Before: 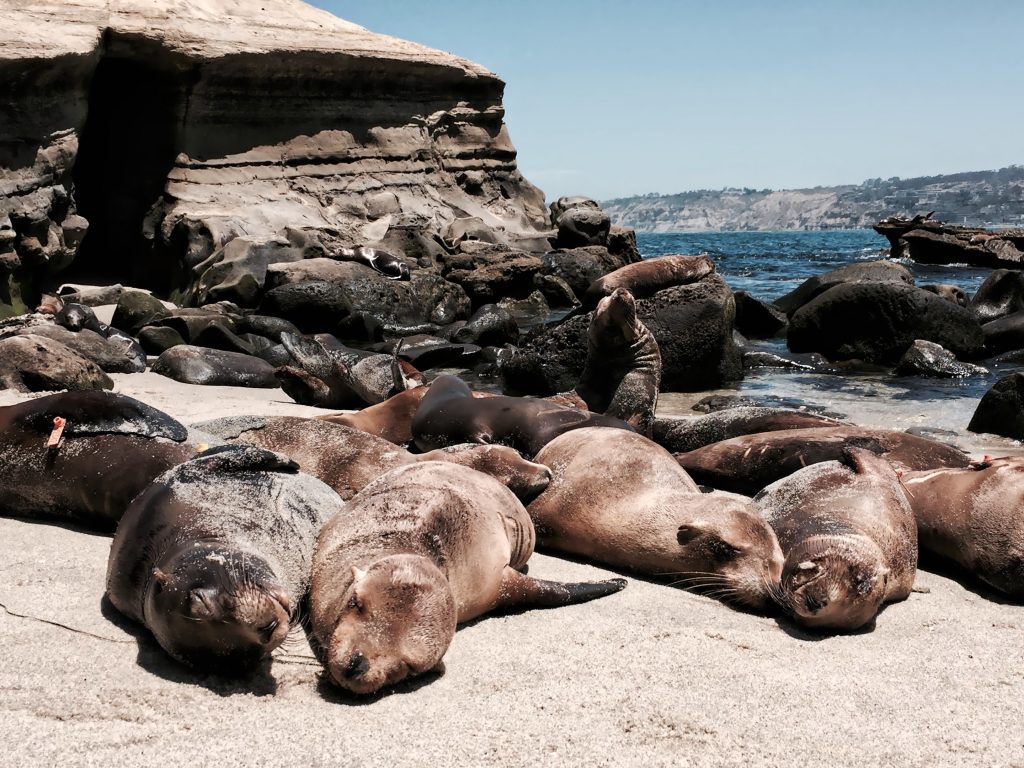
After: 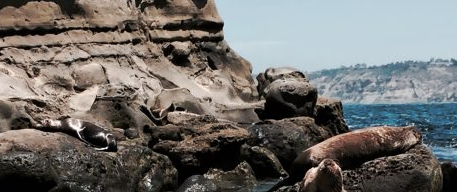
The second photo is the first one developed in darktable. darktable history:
tone curve: curves: ch0 [(0, 0) (0.003, 0.003) (0.011, 0.01) (0.025, 0.023) (0.044, 0.042) (0.069, 0.065) (0.1, 0.094) (0.136, 0.128) (0.177, 0.167) (0.224, 0.211) (0.277, 0.261) (0.335, 0.315) (0.399, 0.375) (0.468, 0.441) (0.543, 0.543) (0.623, 0.623) (0.709, 0.709) (0.801, 0.801) (0.898, 0.898) (1, 1)], preserve colors none
crop: left 28.64%, top 16.832%, right 26.637%, bottom 58.055%
